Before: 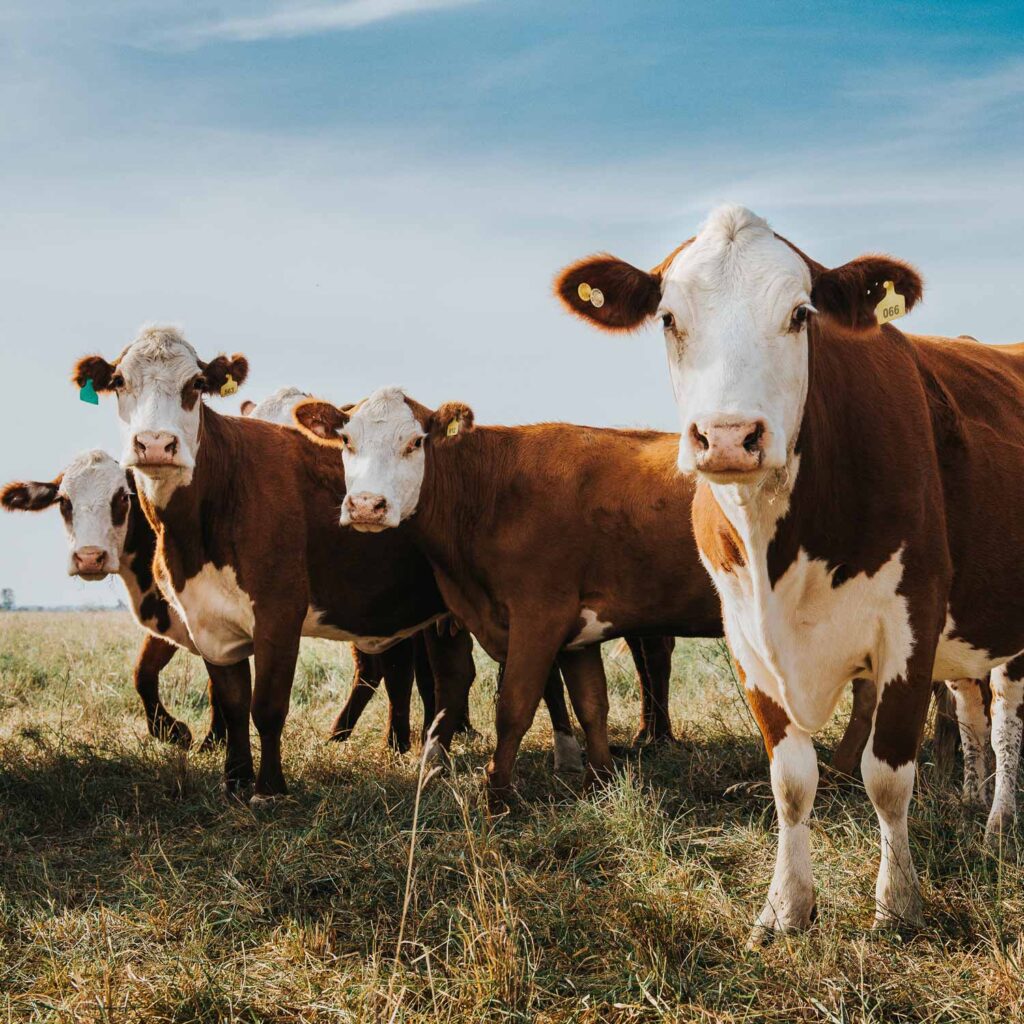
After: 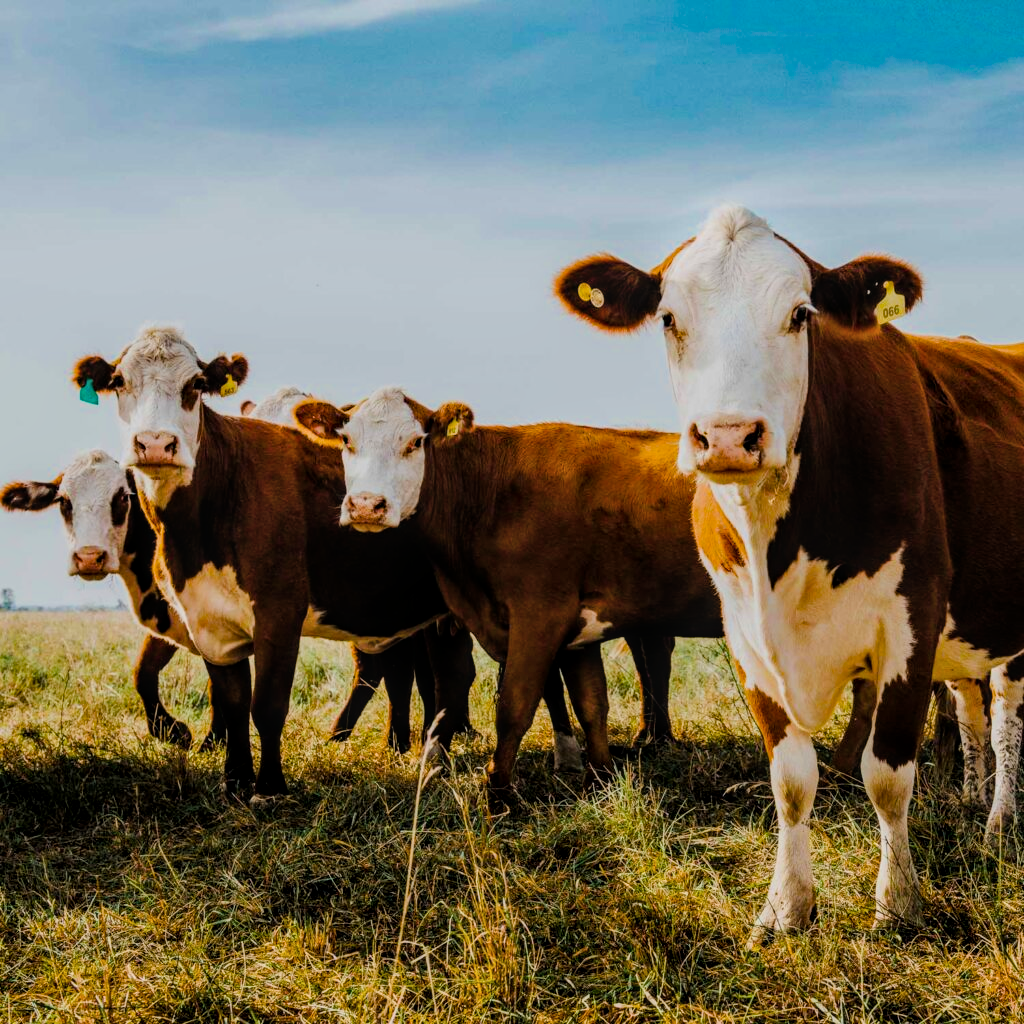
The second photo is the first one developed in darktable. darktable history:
color balance rgb: linear chroma grading › global chroma 50%, perceptual saturation grading › global saturation 2.34%, global vibrance 6.64%, contrast 12.71%, saturation formula JzAzBz (2021)
filmic rgb: black relative exposure -7.65 EV, white relative exposure 4.56 EV, hardness 3.61
local contrast: on, module defaults
